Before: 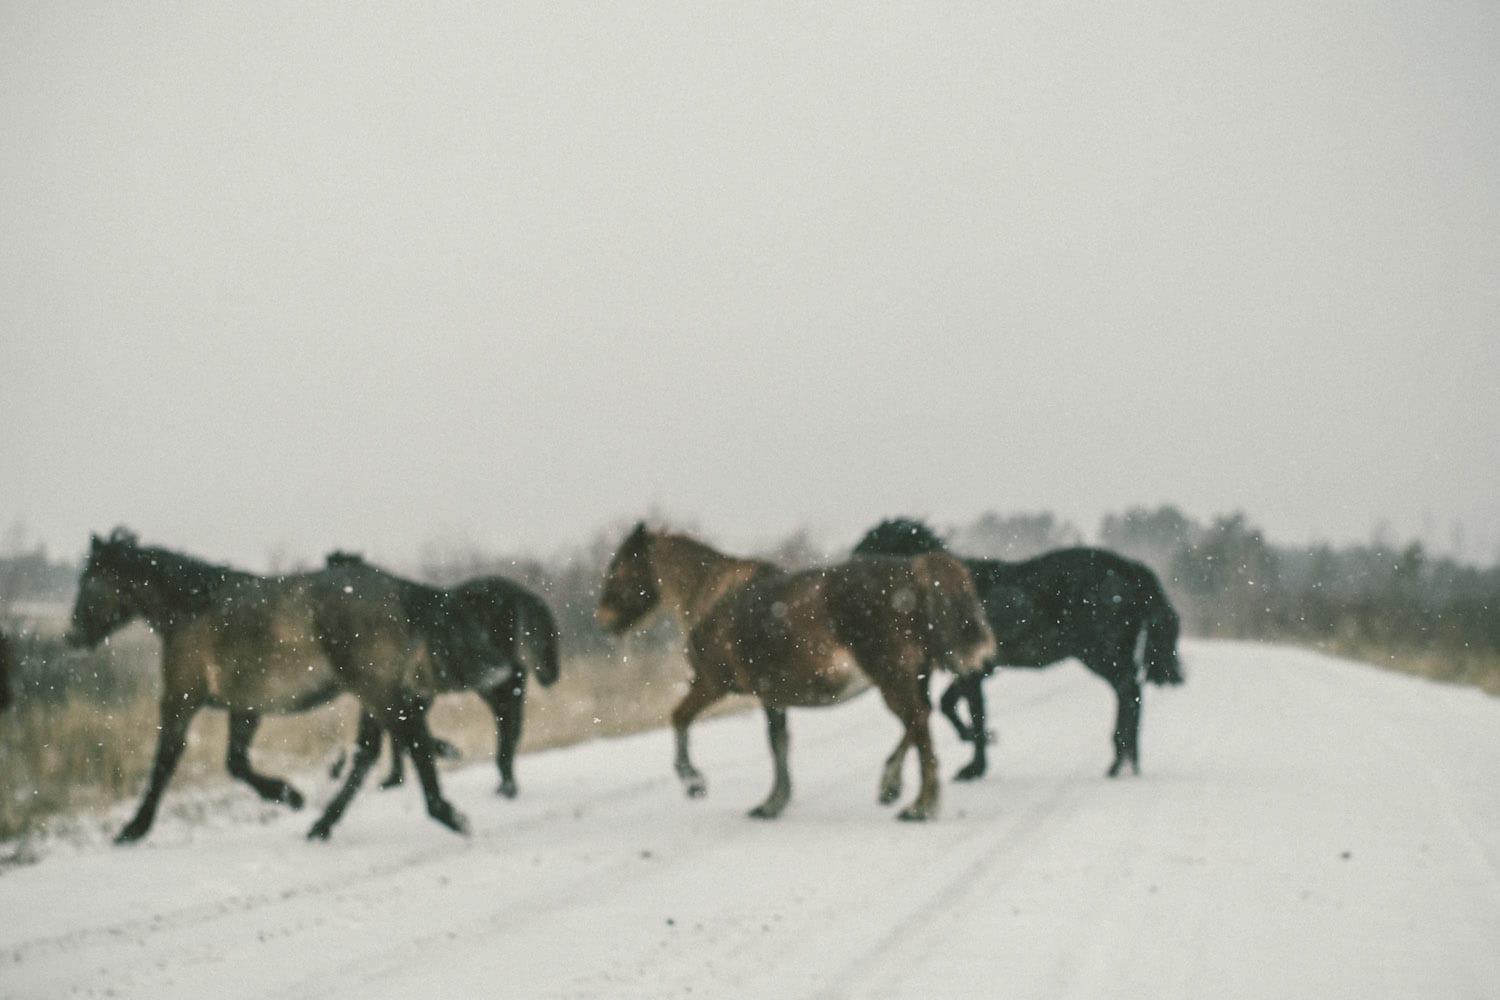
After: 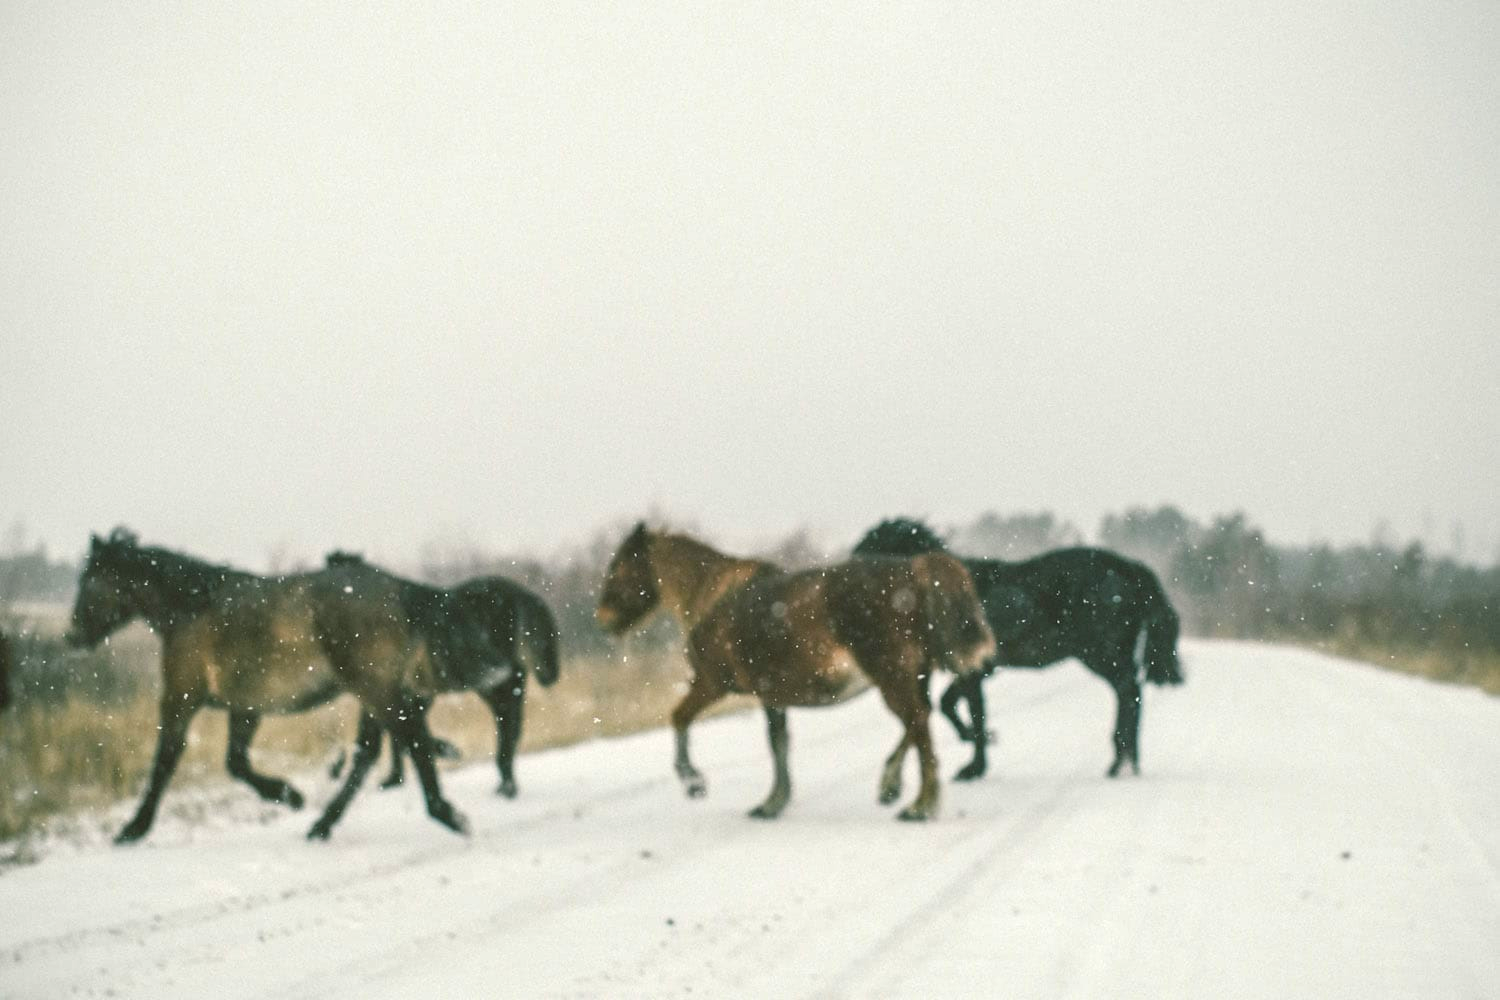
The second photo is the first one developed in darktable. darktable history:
color balance rgb: power › hue 62.01°, perceptual saturation grading › global saturation 38.694%, perceptual brilliance grading › global brilliance 10.535%
